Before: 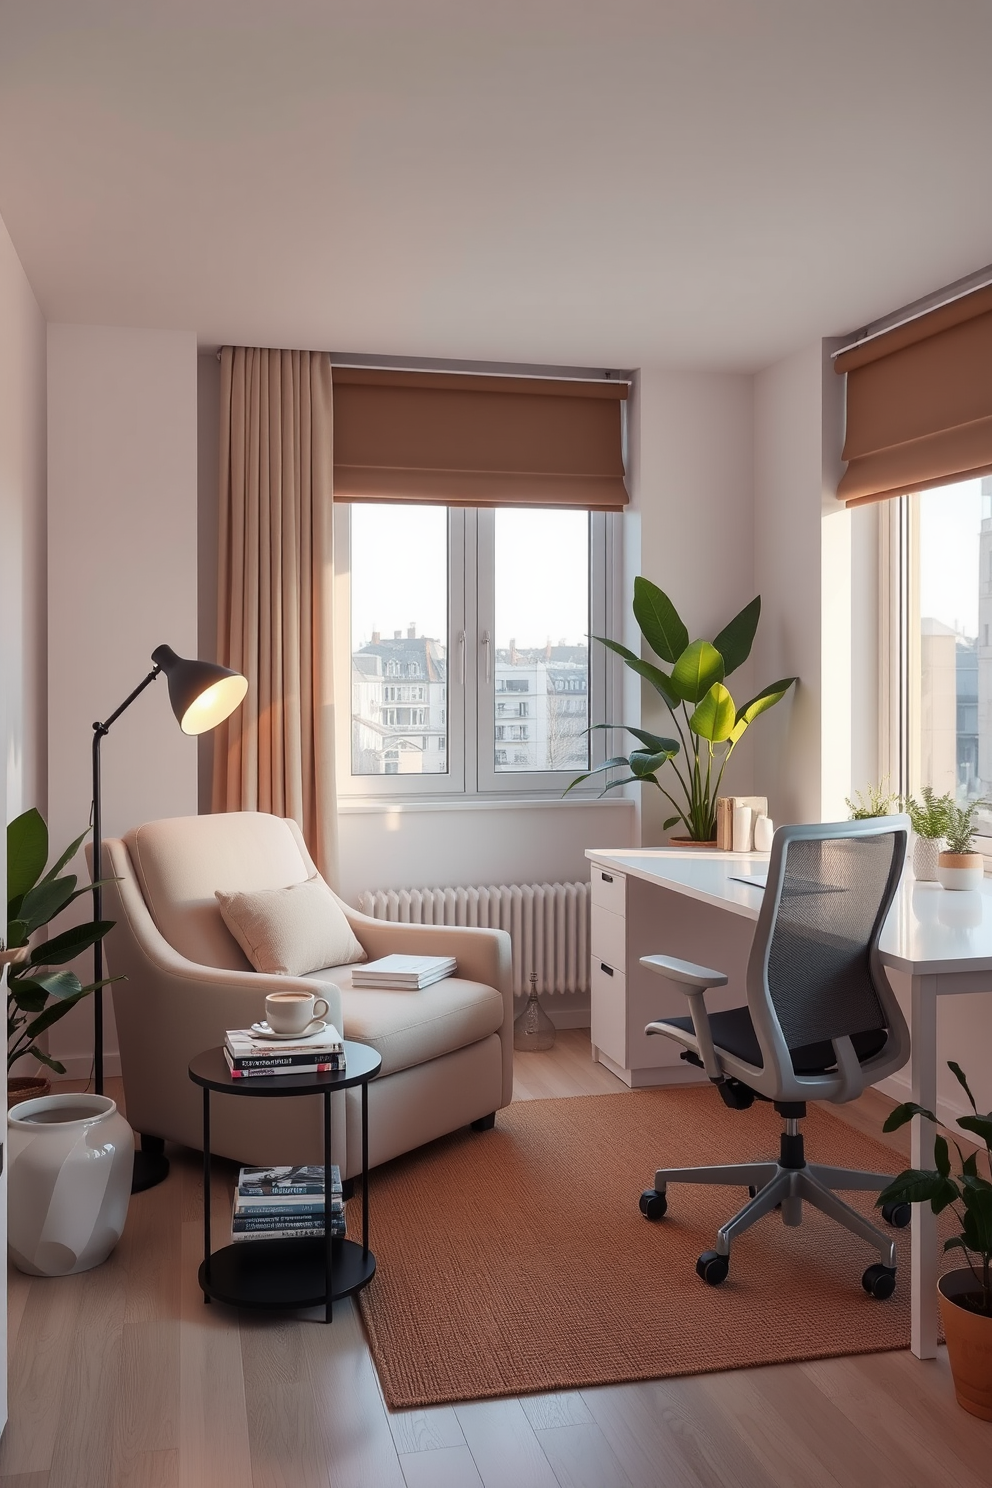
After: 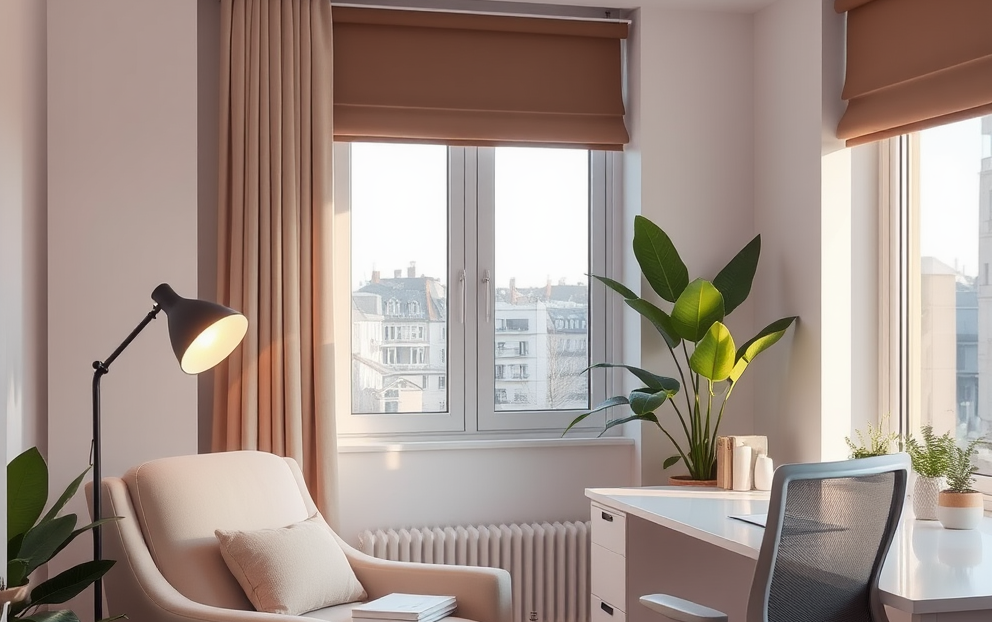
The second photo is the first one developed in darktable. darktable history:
crop and rotate: top 24.315%, bottom 33.828%
